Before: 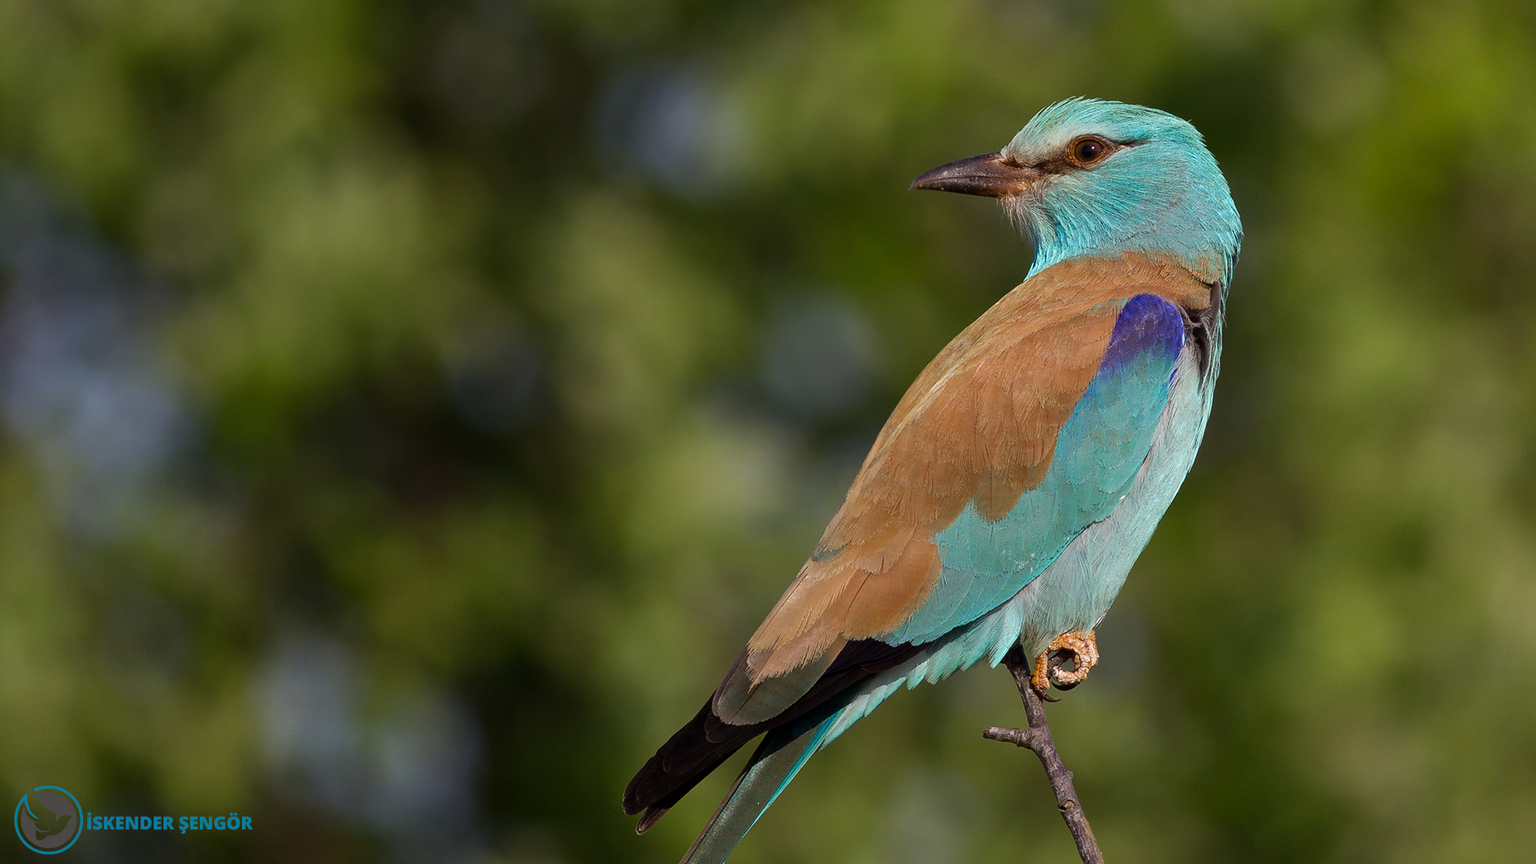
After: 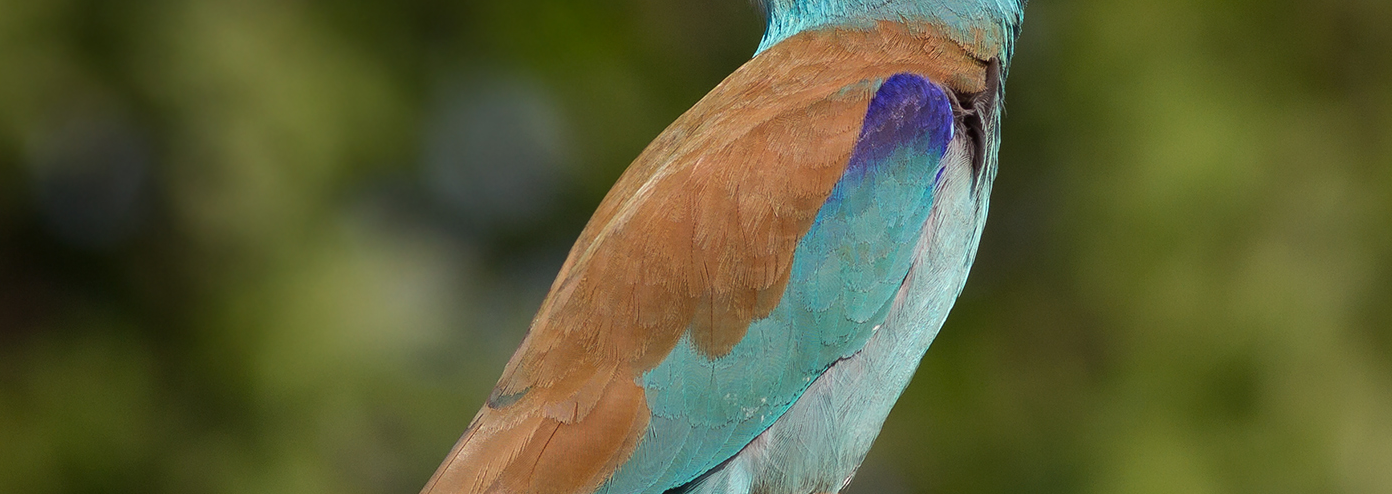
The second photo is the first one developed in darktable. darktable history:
crop and rotate: left 27.461%, top 27.255%, bottom 26.968%
